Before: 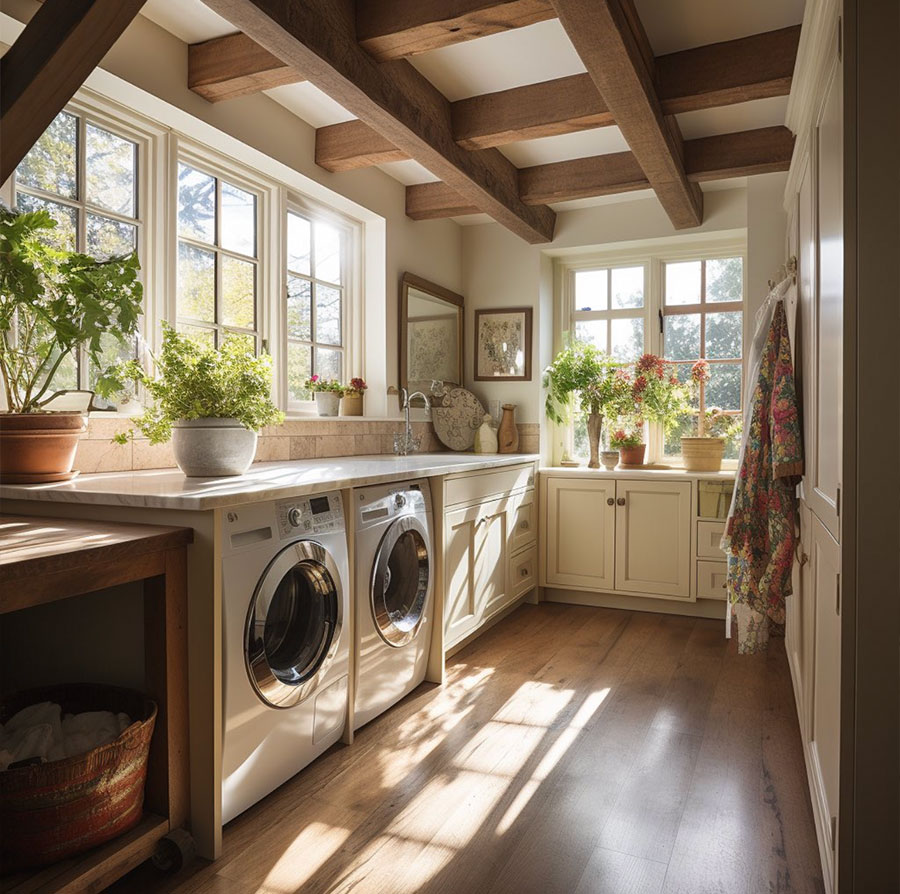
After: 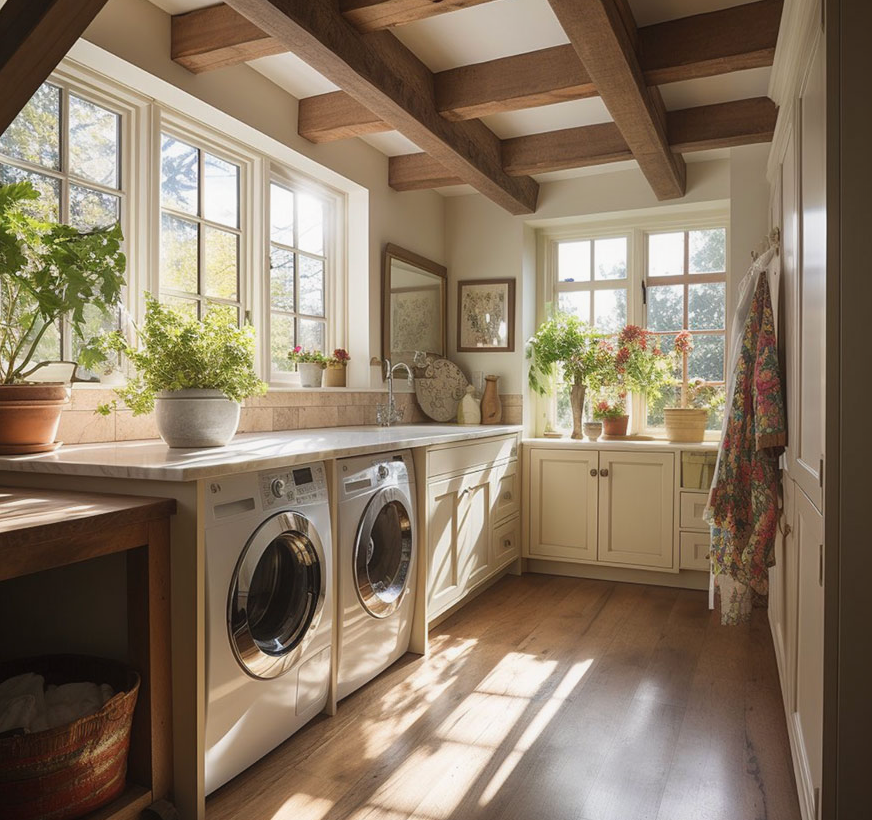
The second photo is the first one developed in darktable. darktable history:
crop: left 1.964%, top 3.251%, right 1.122%, bottom 4.933%
contrast equalizer: octaves 7, y [[0.6 ×6], [0.55 ×6], [0 ×6], [0 ×6], [0 ×6]], mix -0.3
